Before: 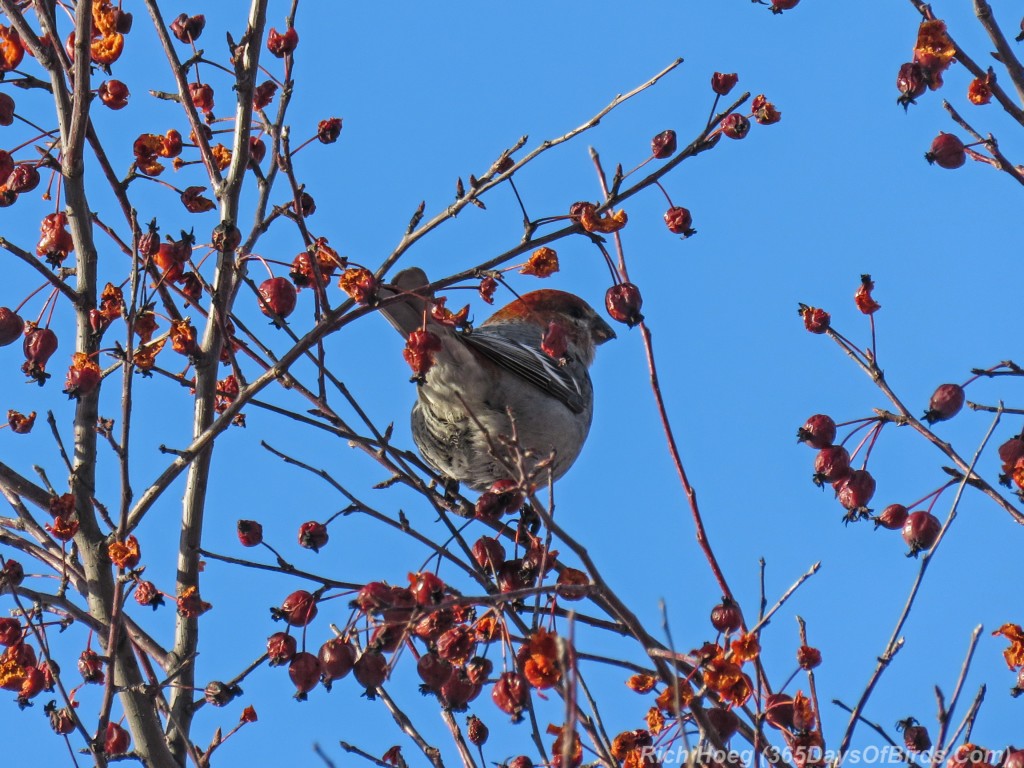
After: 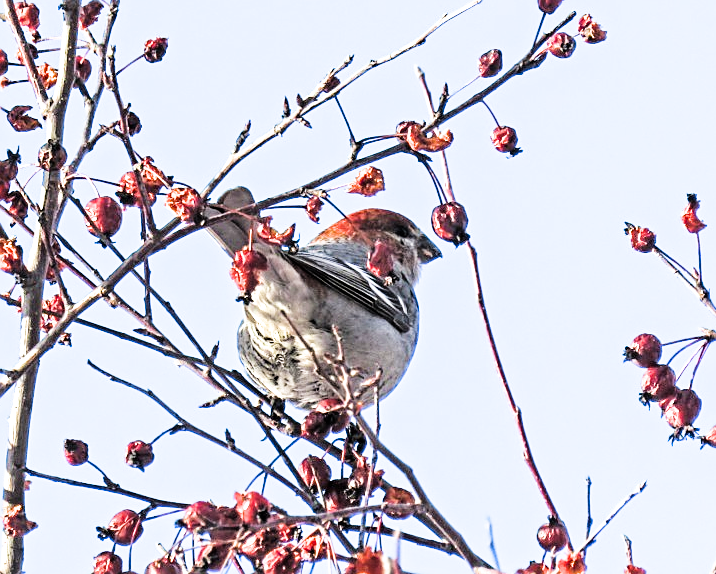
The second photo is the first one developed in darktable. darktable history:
exposure: black level correction 0, exposure 2 EV, compensate highlight preservation false
crop and rotate: left 17.046%, top 10.659%, right 12.989%, bottom 14.553%
filmic rgb: black relative exposure -5 EV, white relative exposure 3.5 EV, hardness 3.19, contrast 1.4, highlights saturation mix -50%
sharpen: on, module defaults
local contrast: mode bilateral grid, contrast 10, coarseness 25, detail 115%, midtone range 0.2
